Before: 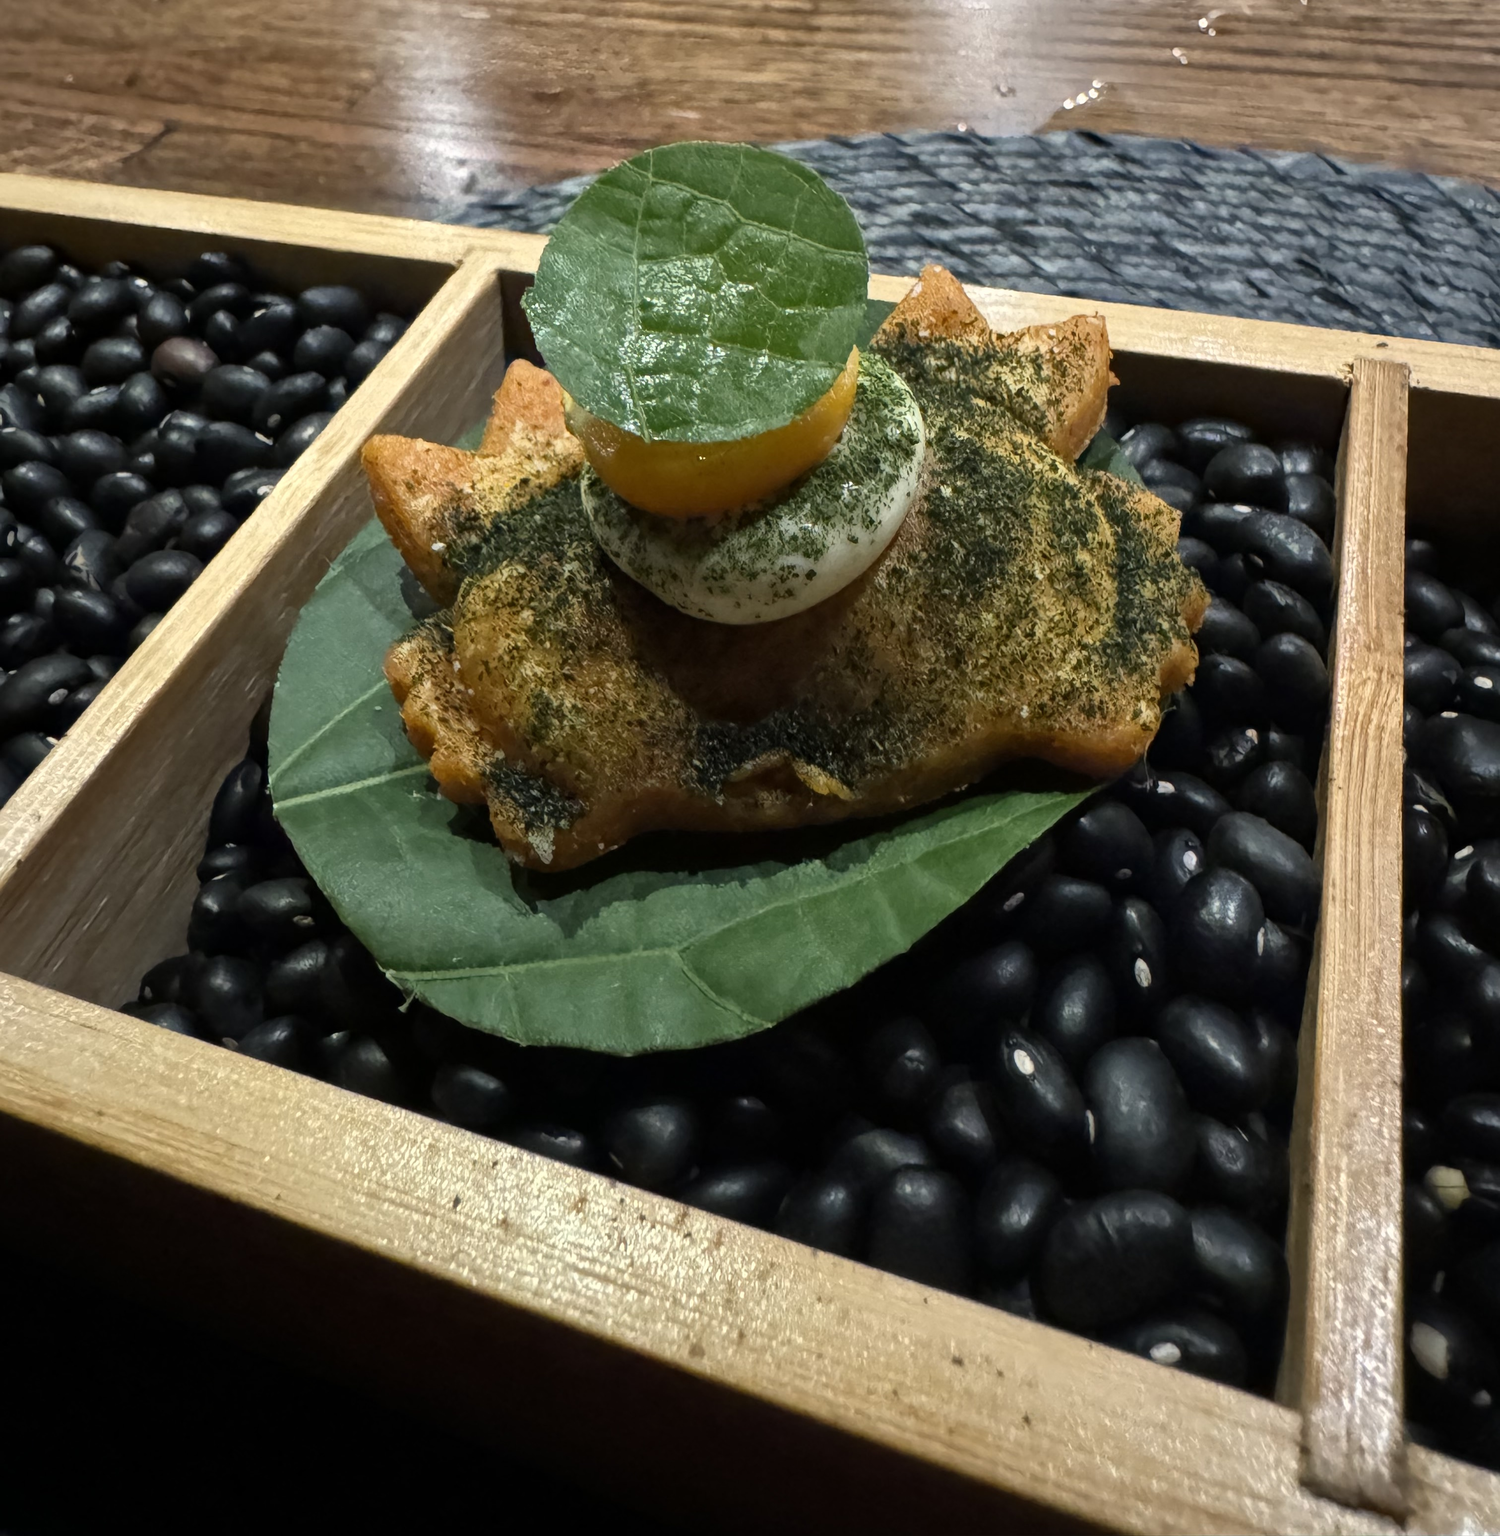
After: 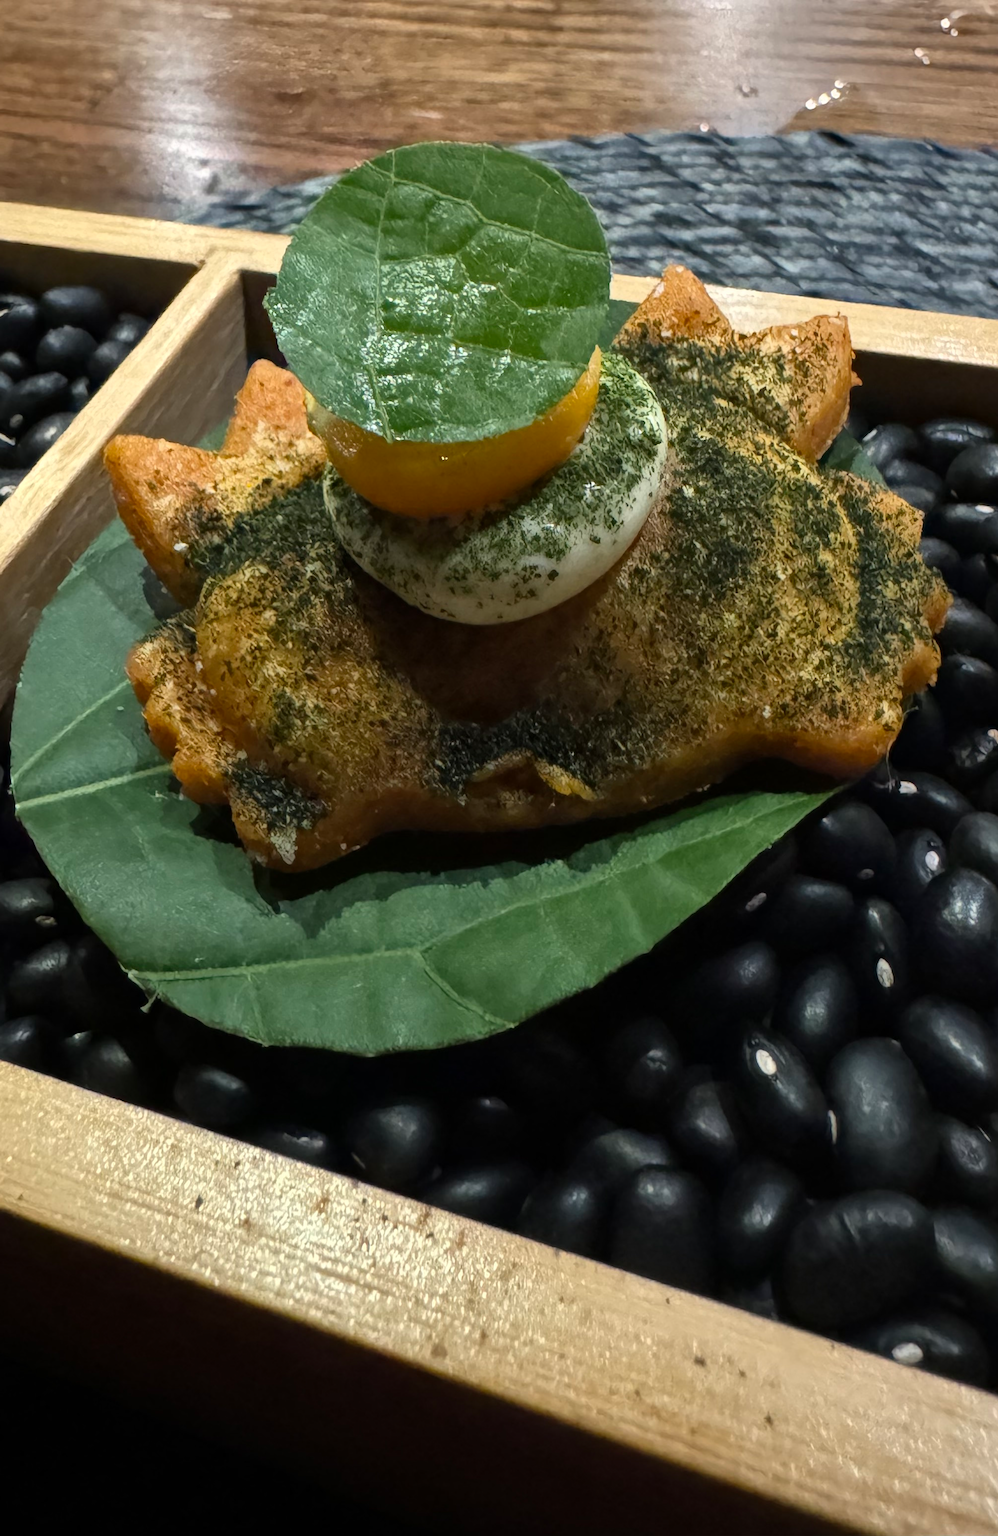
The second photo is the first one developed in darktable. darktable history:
crop: left 17.202%, right 16.212%
